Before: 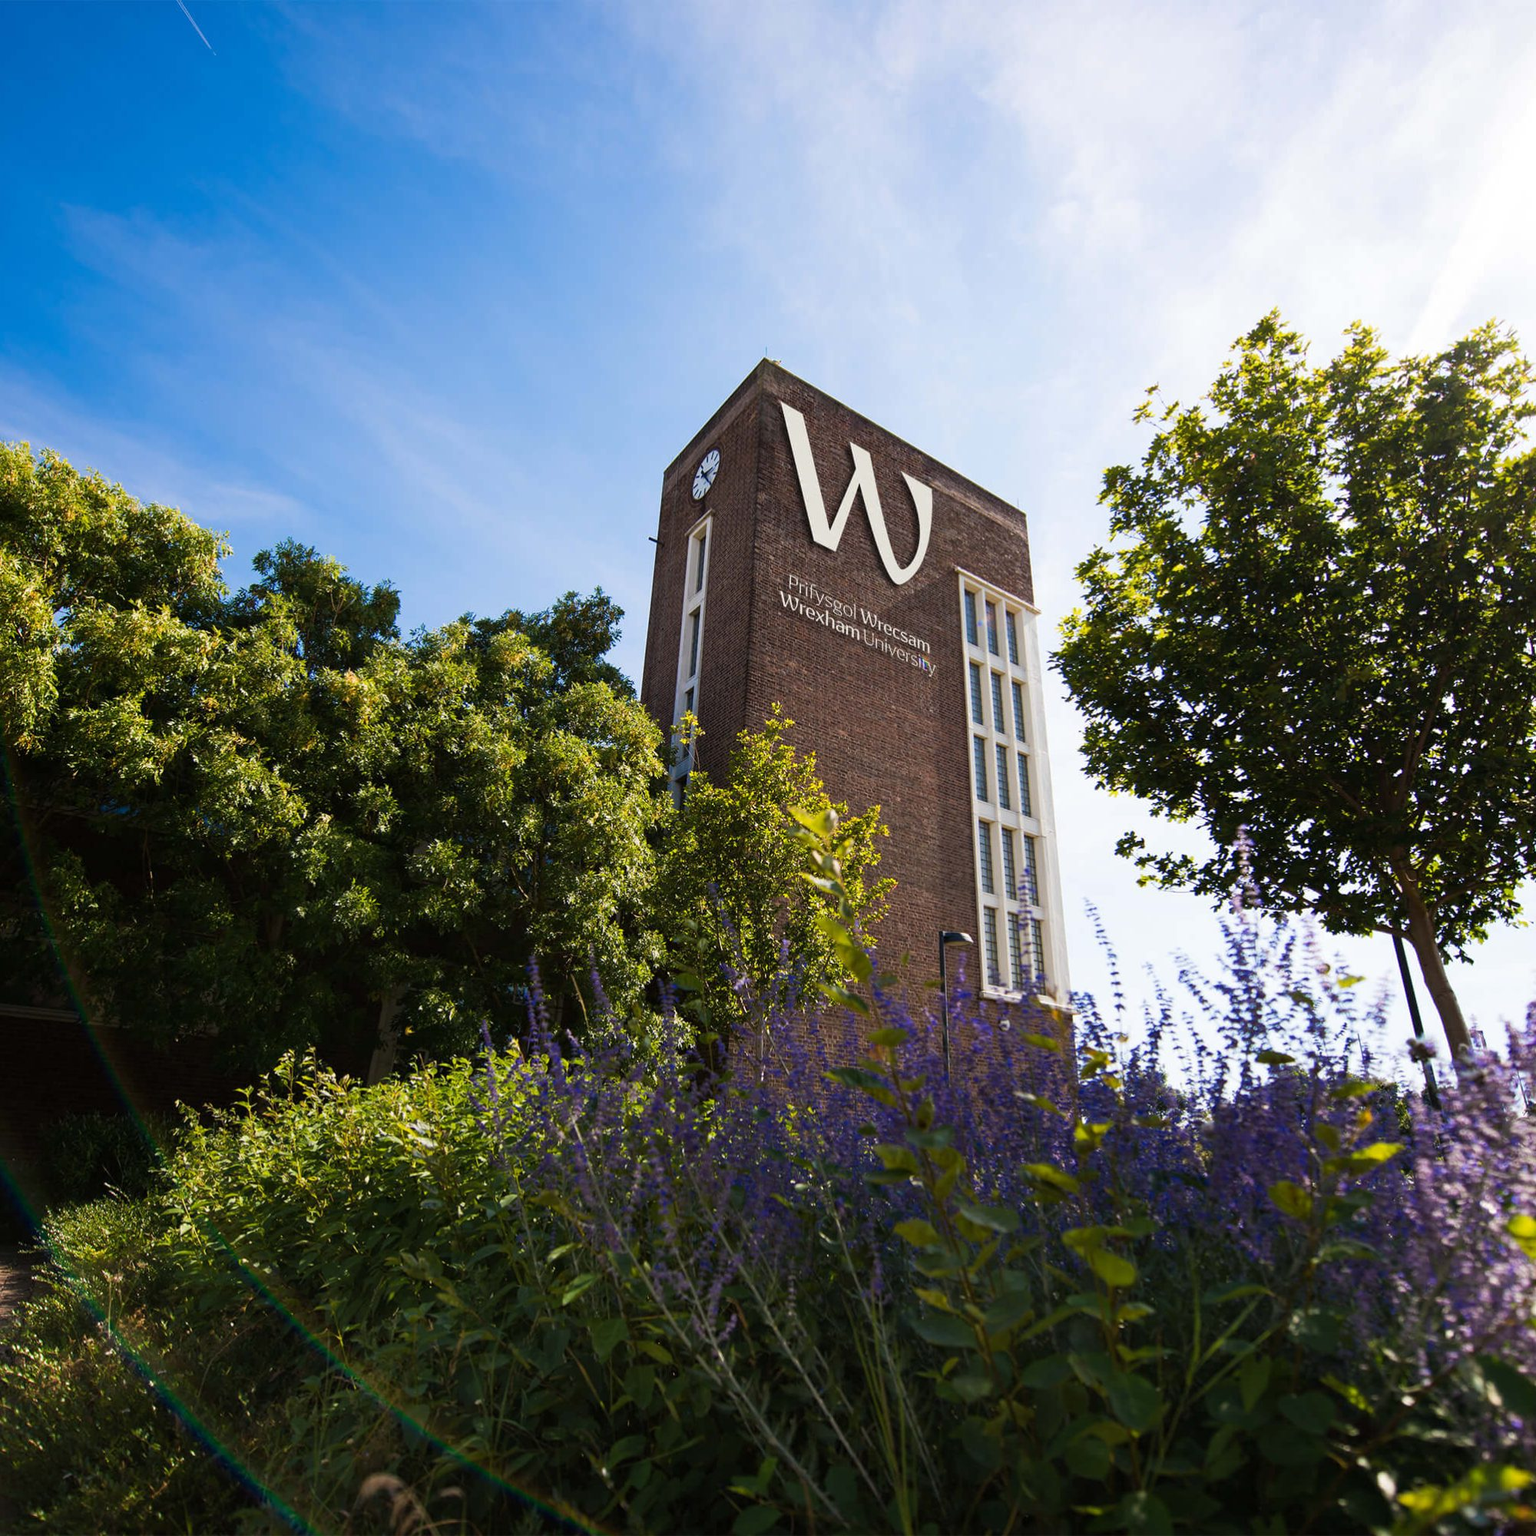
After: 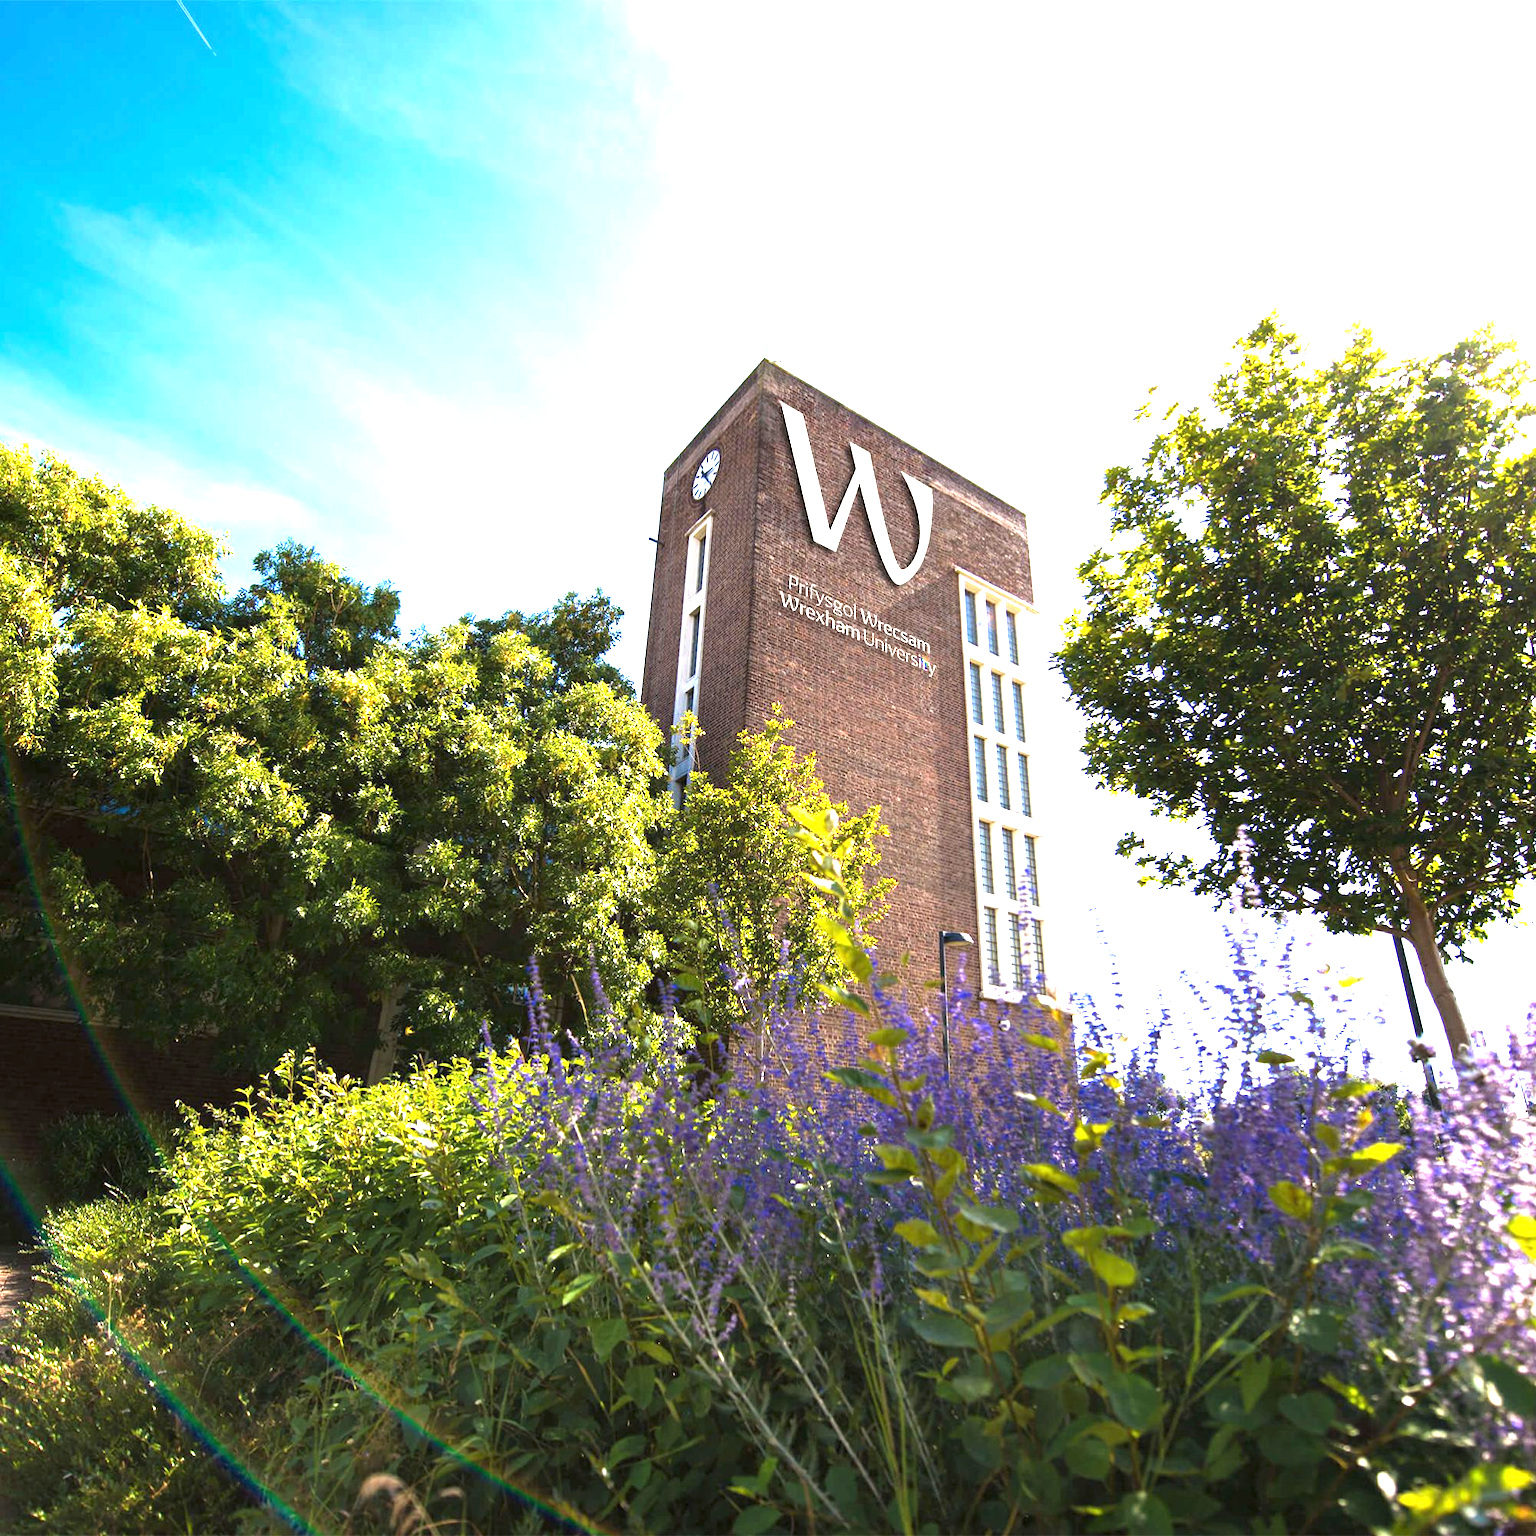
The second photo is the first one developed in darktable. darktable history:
exposure: black level correction 0, exposure 1.878 EV, compensate highlight preservation false
